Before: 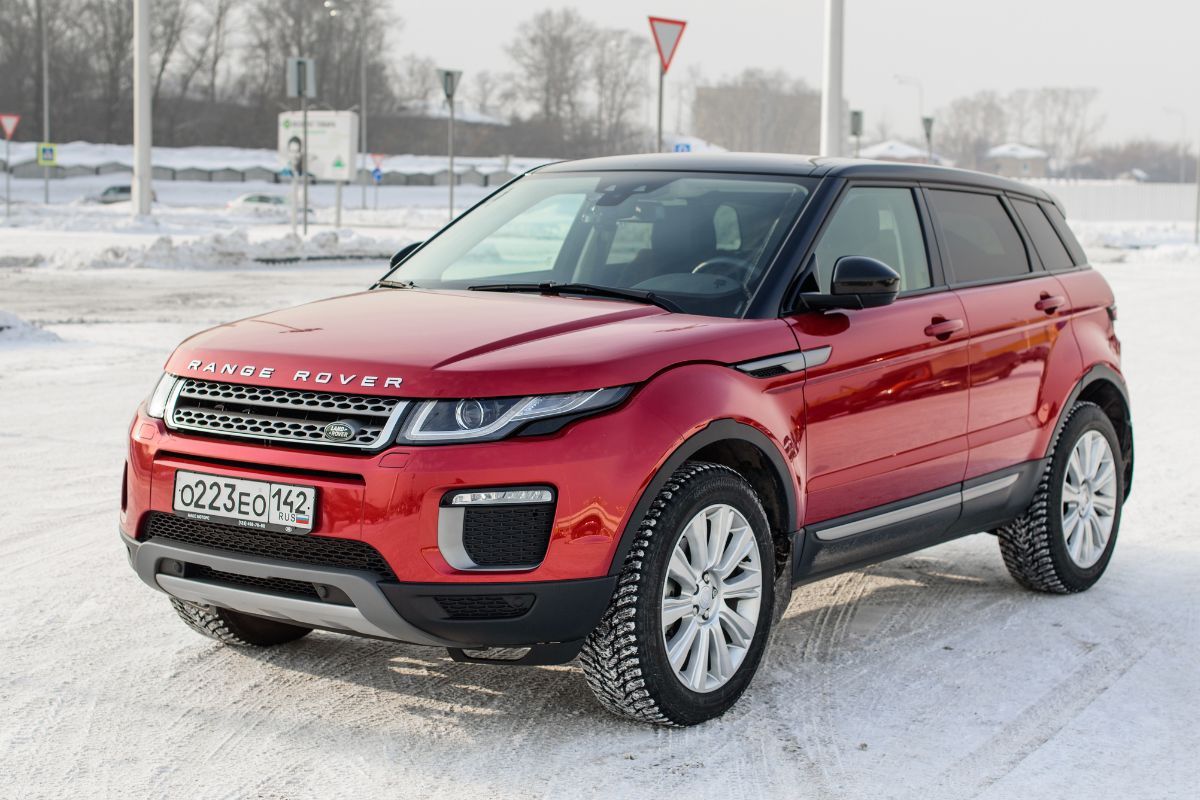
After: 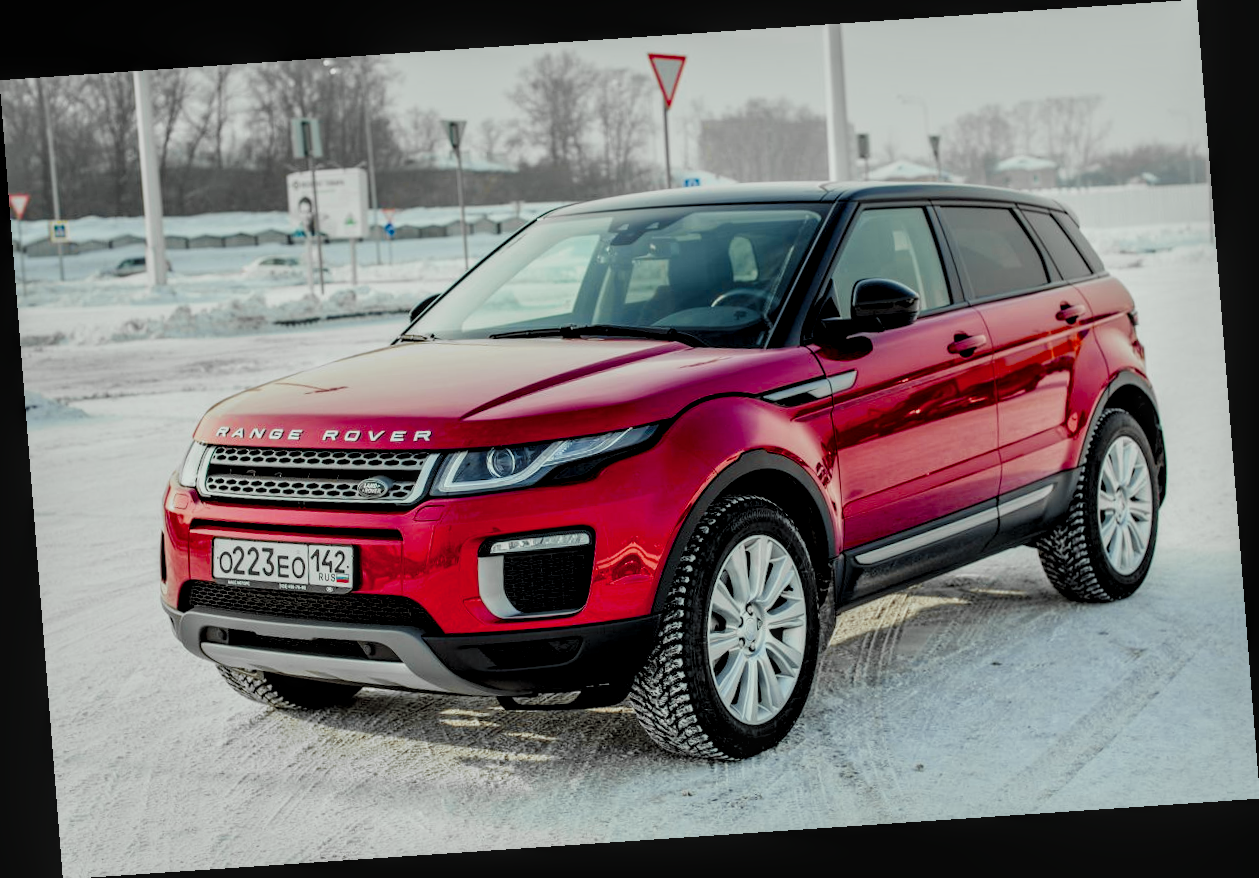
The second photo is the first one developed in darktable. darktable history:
rotate and perspective: rotation -4.2°, shear 0.006, automatic cropping off
filmic rgb: black relative exposure -7.75 EV, white relative exposure 4.4 EV, threshold 3 EV, hardness 3.76, latitude 38.11%, contrast 0.966, highlights saturation mix 10%, shadows ↔ highlights balance 4.59%, color science v4 (2020), enable highlight reconstruction true
color balance rgb: perceptual saturation grading › global saturation 20%, perceptual saturation grading › highlights -50%, perceptual saturation grading › shadows 30%, perceptual brilliance grading › global brilliance 10%, perceptual brilliance grading › shadows 15%
color zones: curves: ch1 [(0.29, 0.492) (0.373, 0.185) (0.509, 0.481)]; ch2 [(0.25, 0.462) (0.749, 0.457)], mix 40.67%
color correction: highlights a* -8, highlights b* 3.1
levels: levels [0.116, 0.574, 1]
local contrast: detail 130%
